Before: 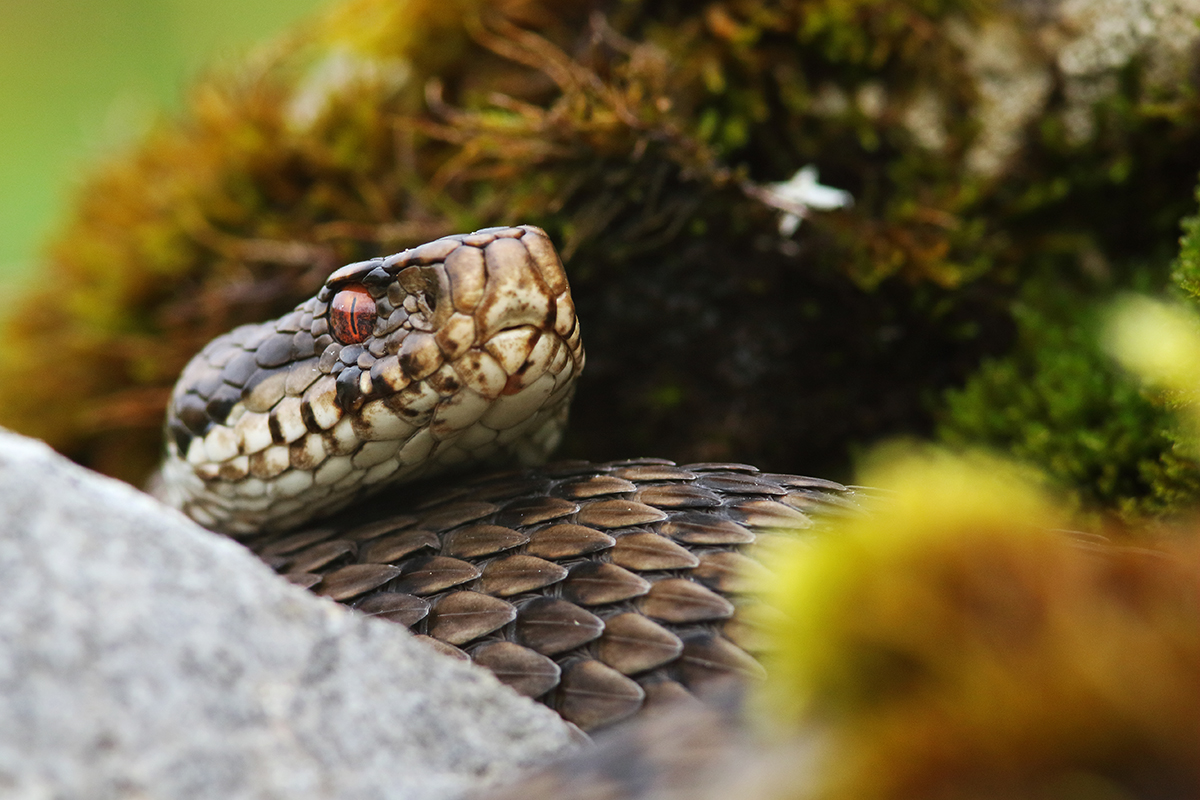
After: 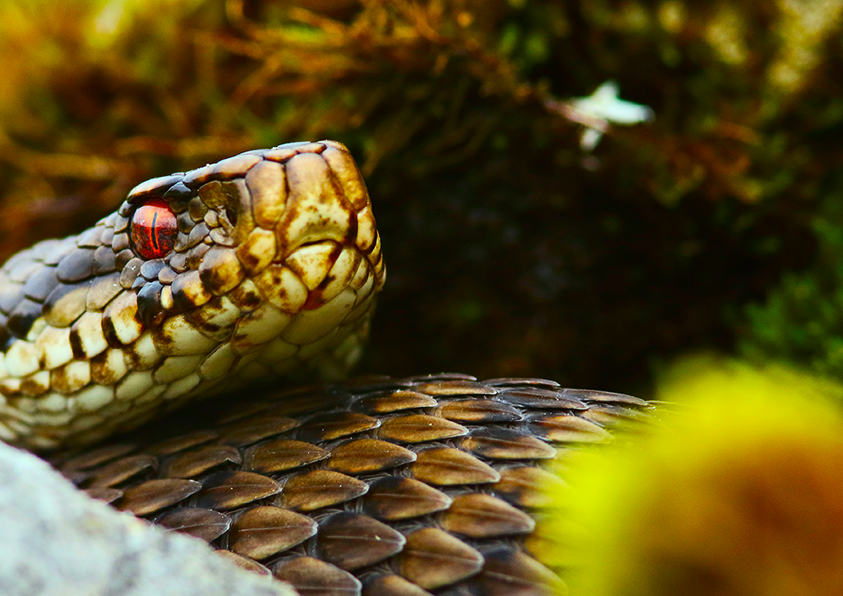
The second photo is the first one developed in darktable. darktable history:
contrast brightness saturation: contrast 0.166, saturation 0.329
crop and rotate: left 16.613%, top 10.838%, right 13.058%, bottom 14.549%
color correction: highlights a* -8.18, highlights b* 3.66
color balance rgb: linear chroma grading › global chroma 15.369%, perceptual saturation grading › global saturation 19.481%, global vibrance 20%
